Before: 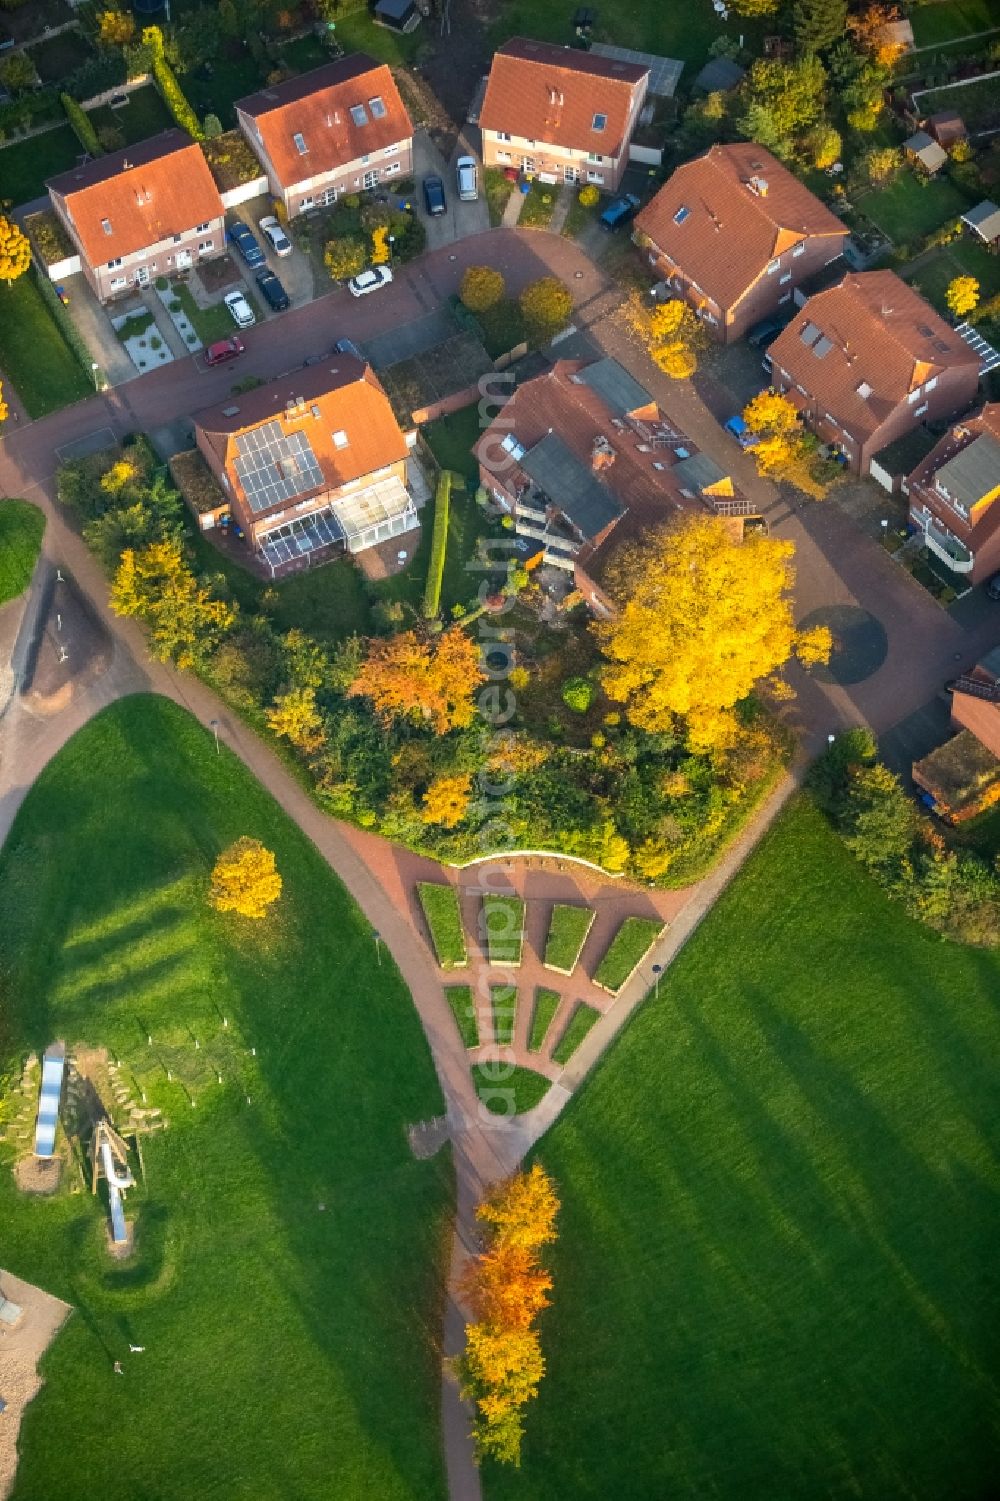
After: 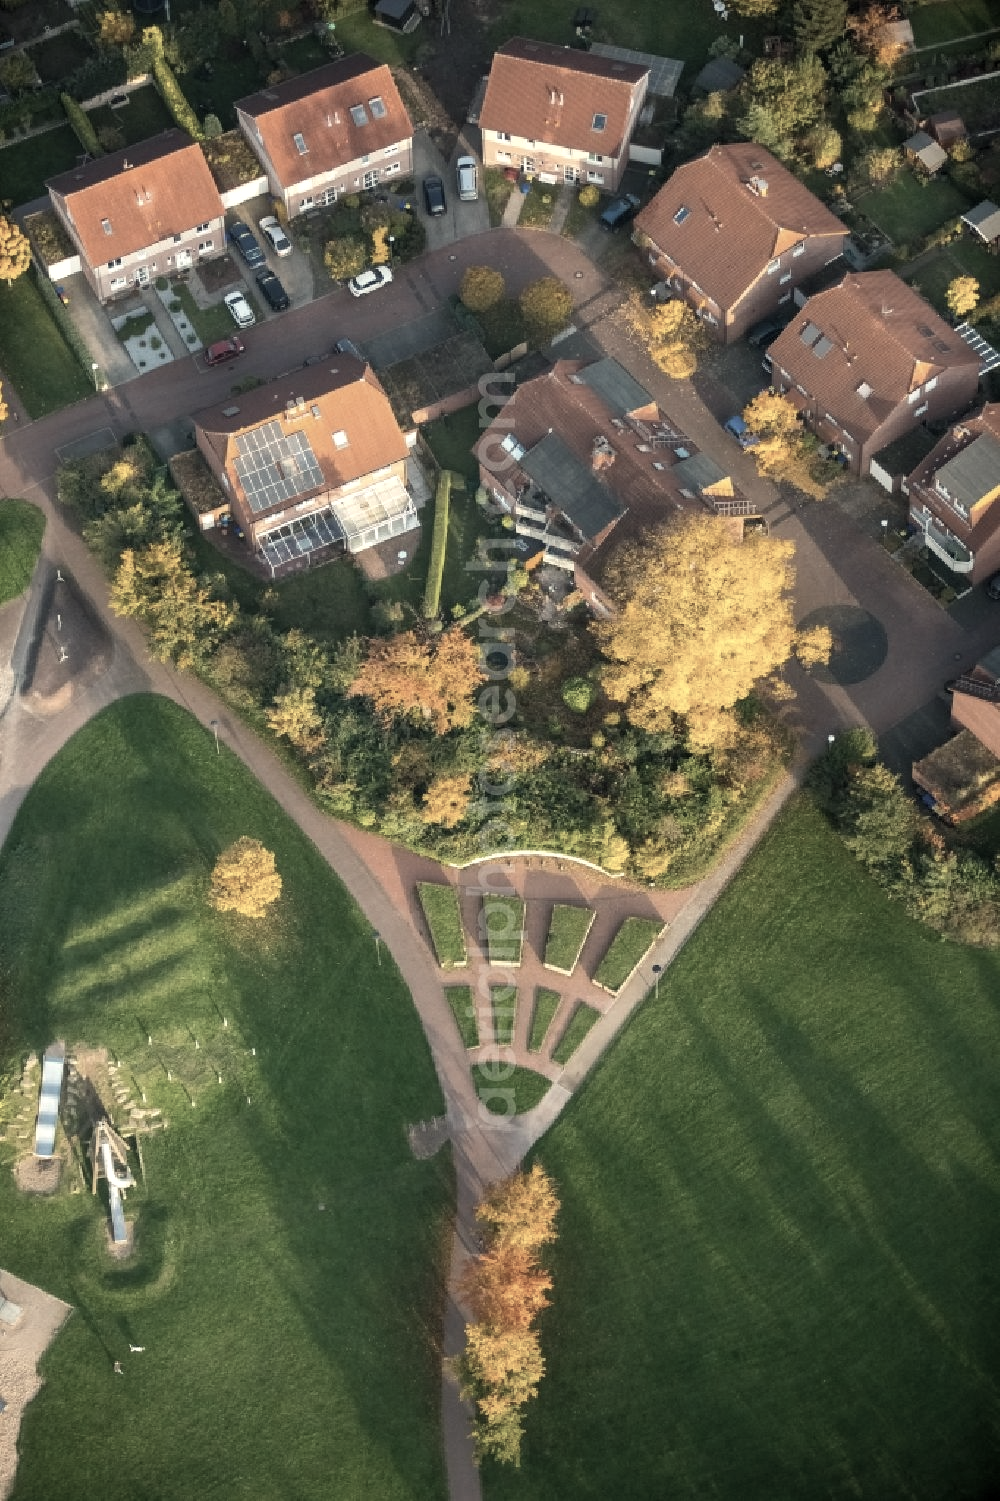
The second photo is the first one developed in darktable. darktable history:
color correction: saturation 0.5
white balance: red 1.029, blue 0.92
levels: levels [0.016, 0.492, 0.969]
